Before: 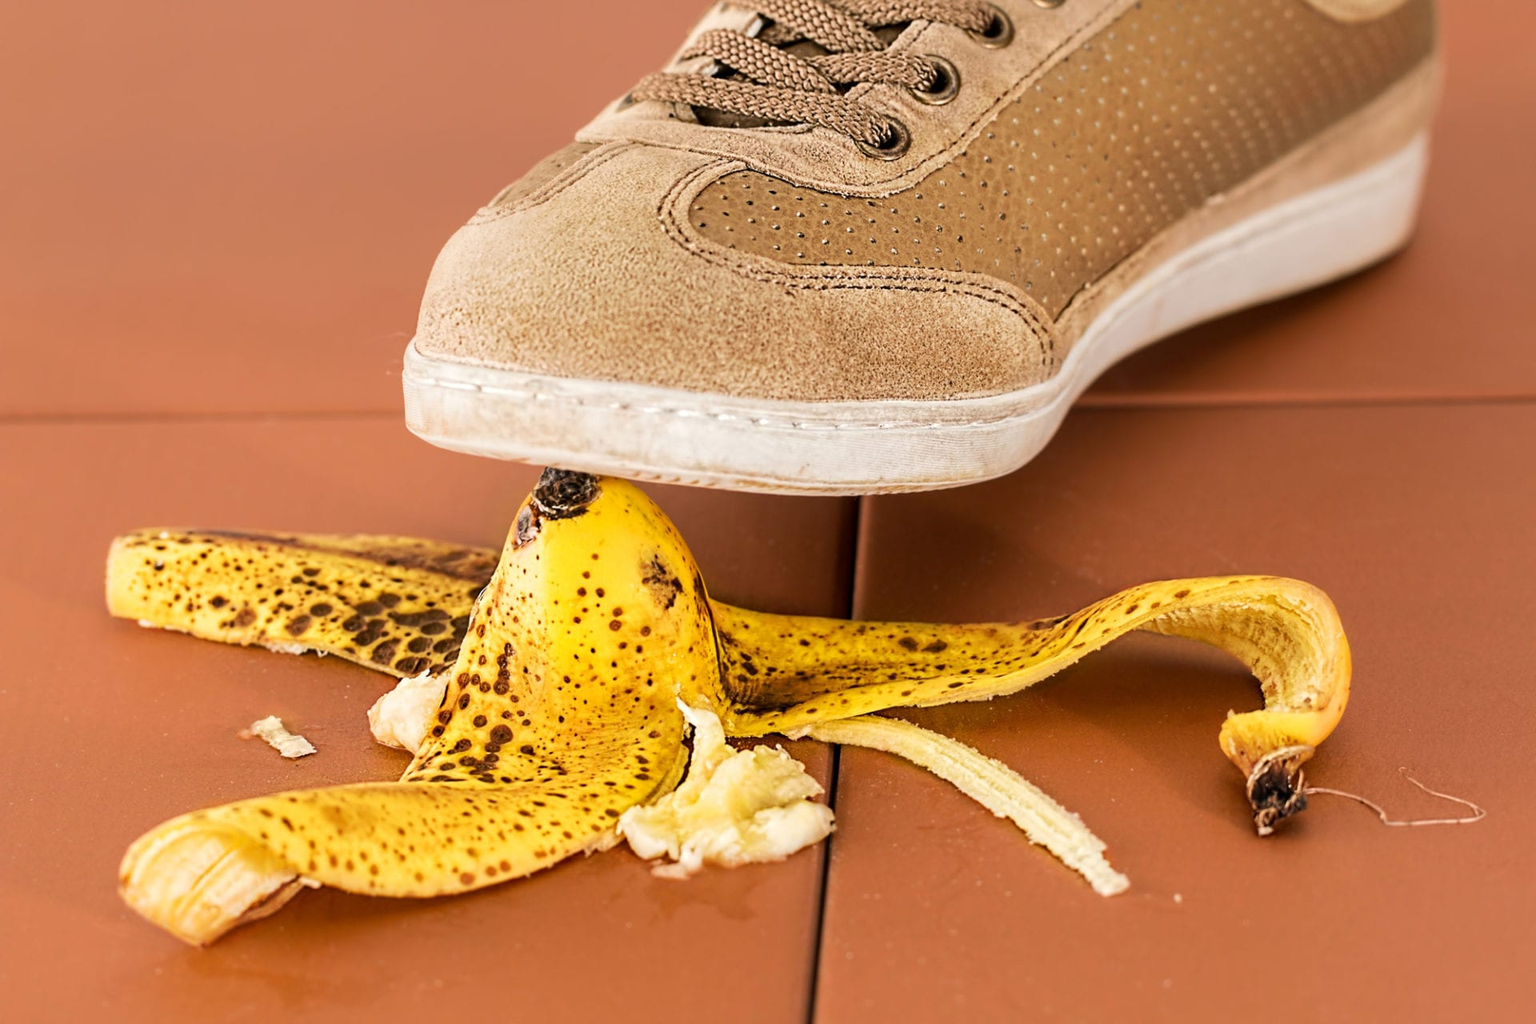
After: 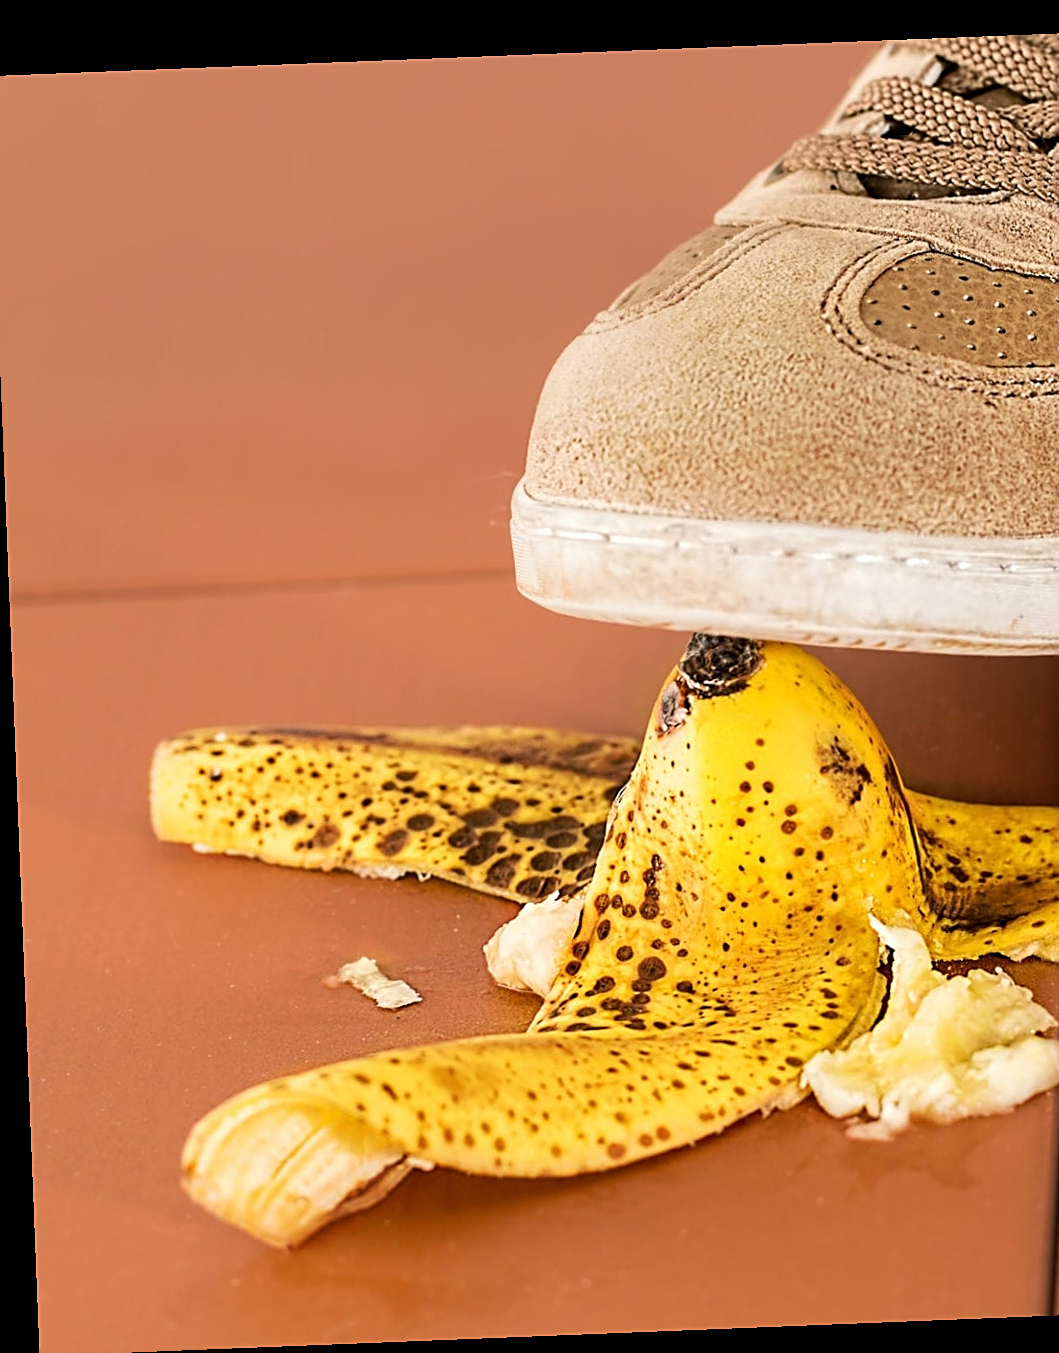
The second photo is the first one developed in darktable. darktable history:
sharpen: on, module defaults
crop: left 0.587%, right 45.588%, bottom 0.086%
rotate and perspective: rotation -2.29°, automatic cropping off
